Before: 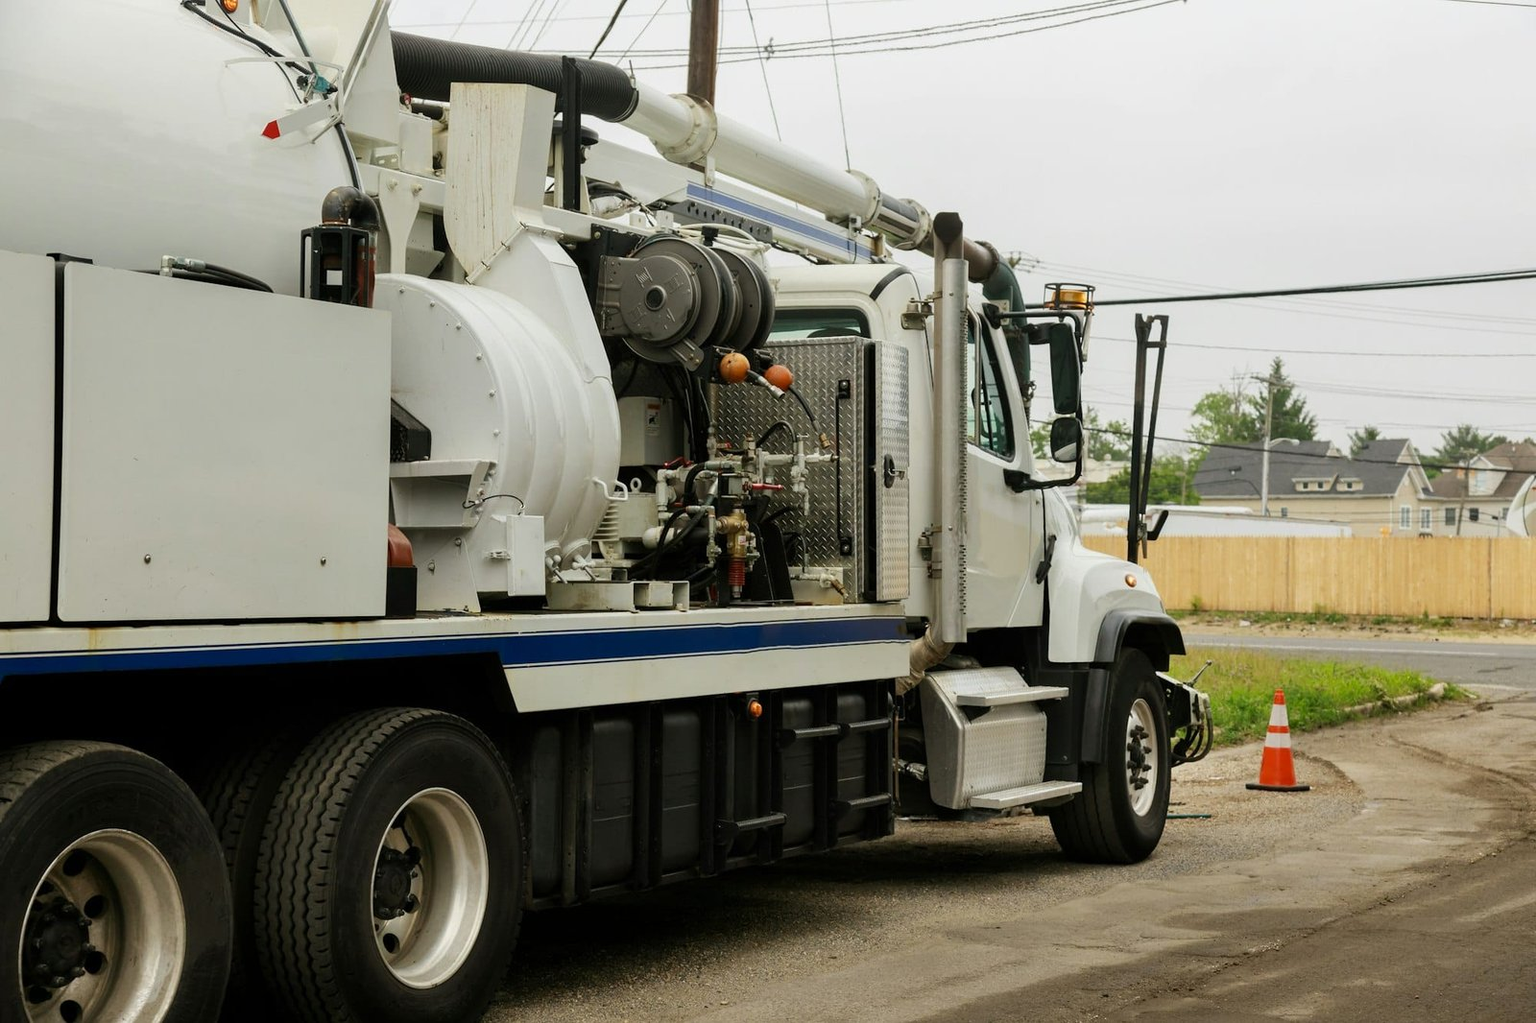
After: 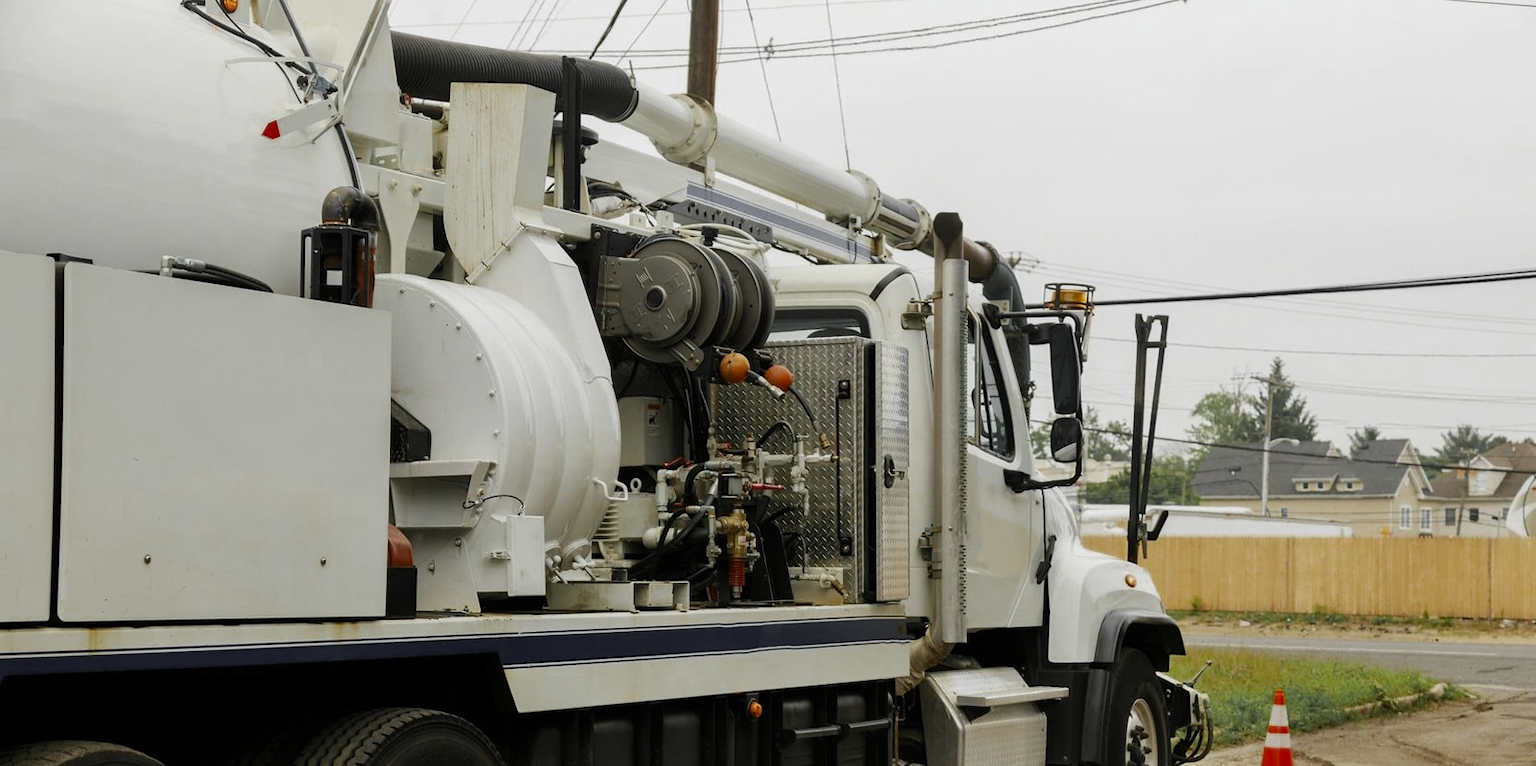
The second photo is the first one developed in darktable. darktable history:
exposure: exposure -0.064 EV, compensate highlight preservation false
color zones: curves: ch0 [(0.004, 0.388) (0.125, 0.392) (0.25, 0.404) (0.375, 0.5) (0.5, 0.5) (0.625, 0.5) (0.75, 0.5) (0.875, 0.5)]; ch1 [(0, 0.5) (0.125, 0.5) (0.25, 0.5) (0.375, 0.124) (0.524, 0.124) (0.645, 0.128) (0.789, 0.132) (0.914, 0.096) (0.998, 0.068)]
crop: bottom 24.967%
white balance: emerald 1
